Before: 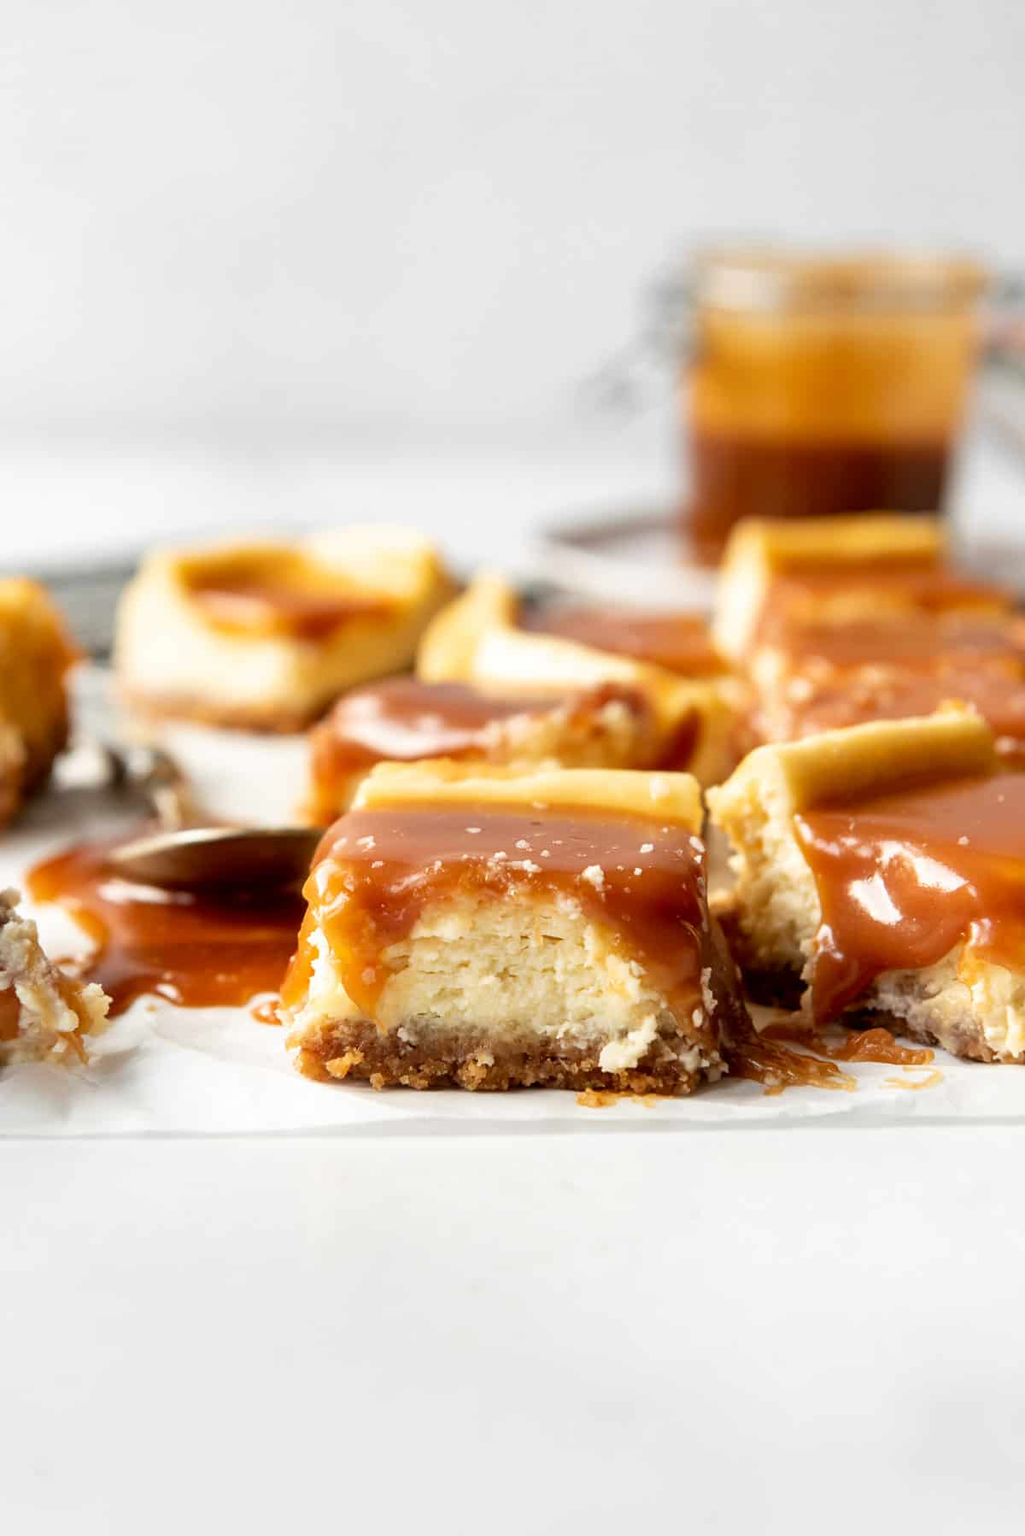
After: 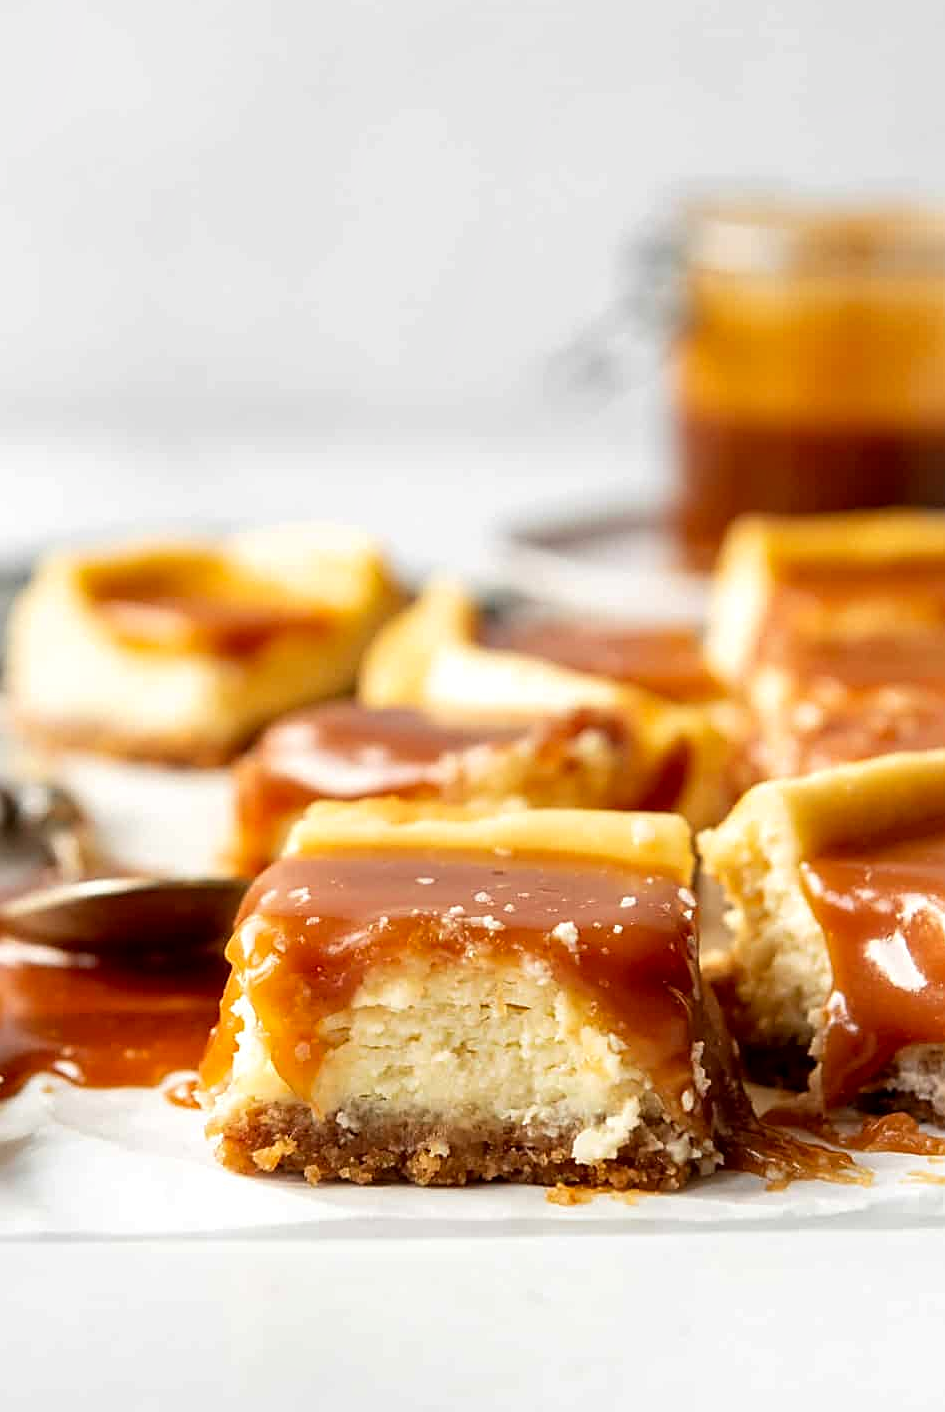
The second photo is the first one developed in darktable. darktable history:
contrast brightness saturation: saturation 0.098
sharpen: on, module defaults
crop and rotate: left 10.771%, top 5.073%, right 10.456%, bottom 16.378%
local contrast: highlights 102%, shadows 98%, detail 119%, midtone range 0.2
